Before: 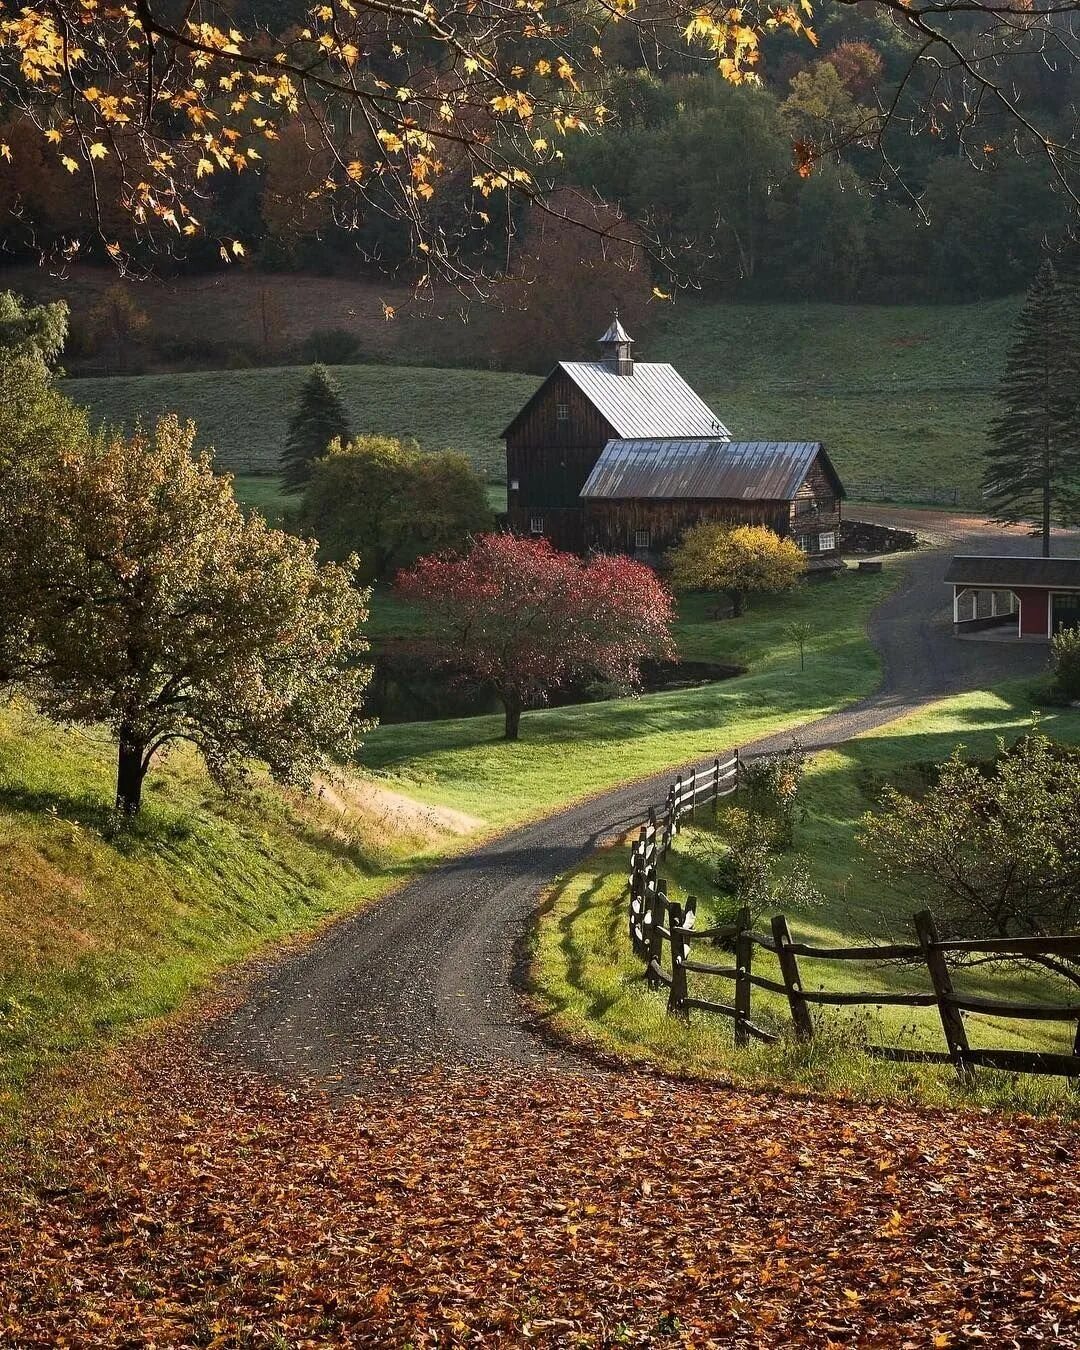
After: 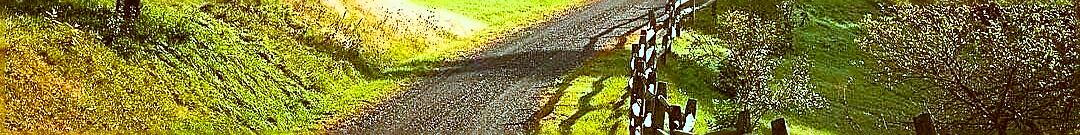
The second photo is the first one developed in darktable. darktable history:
base curve: curves: ch0 [(0, 0) (0.557, 0.834) (1, 1)]
sharpen: radius 1.685, amount 1.294
crop and rotate: top 59.084%, bottom 30.916%
color correction: highlights a* -14.62, highlights b* -16.22, shadows a* 10.12, shadows b* 29.4
color balance rgb: linear chroma grading › global chroma 15%, perceptual saturation grading › global saturation 30%
